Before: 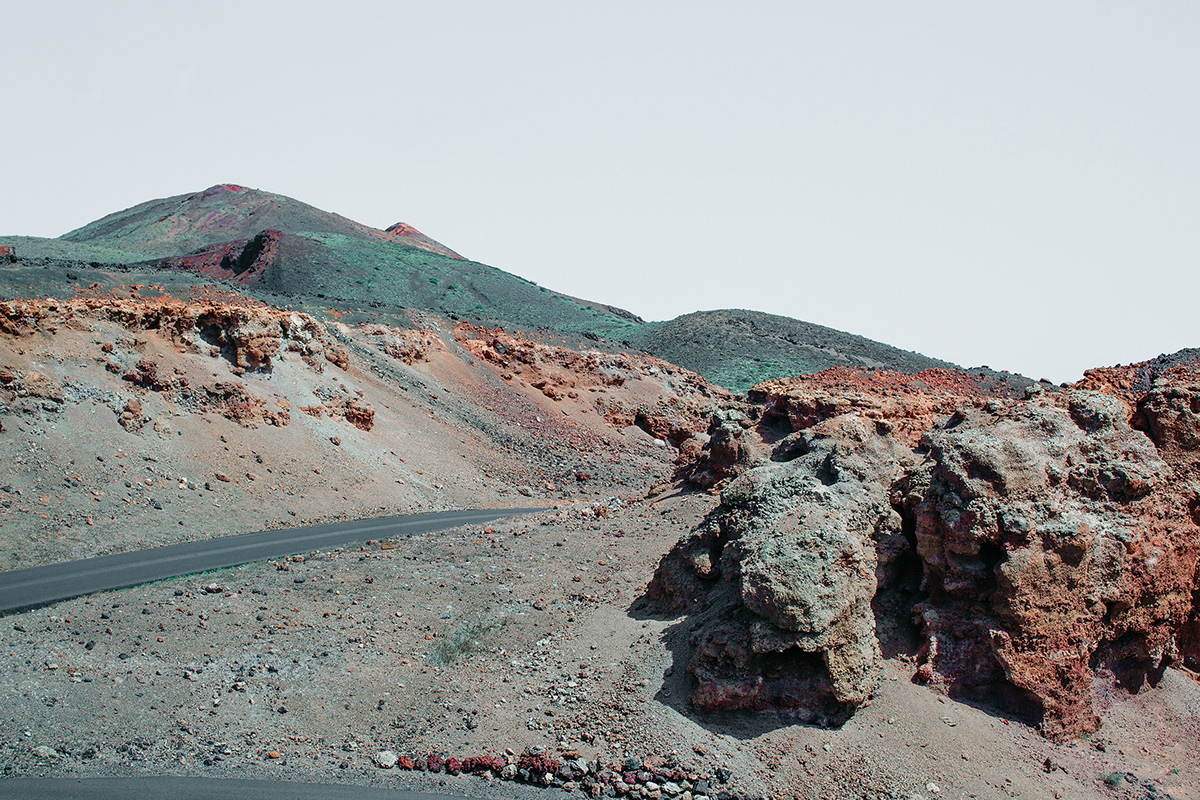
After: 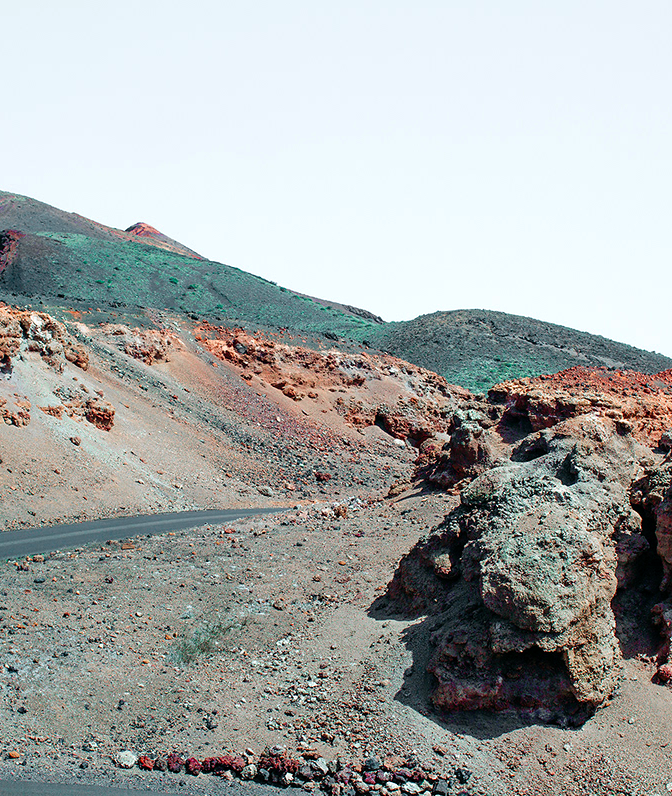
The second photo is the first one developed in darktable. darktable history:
exposure: black level correction 0.001, exposure 0.14 EV, compensate highlight preservation false
crop: left 21.674%, right 22.086%
color balance: contrast 6.48%, output saturation 113.3%
